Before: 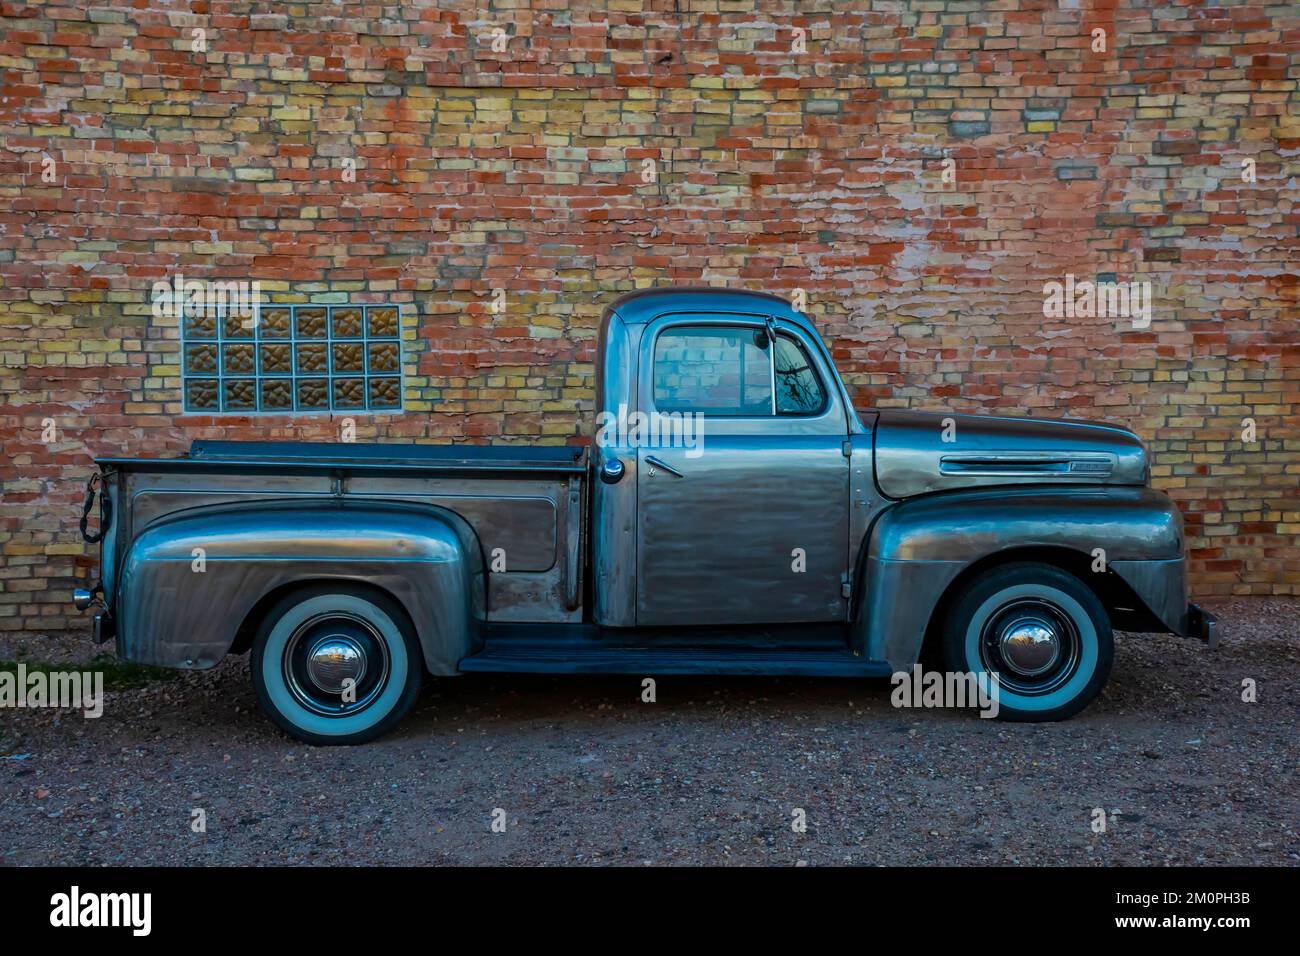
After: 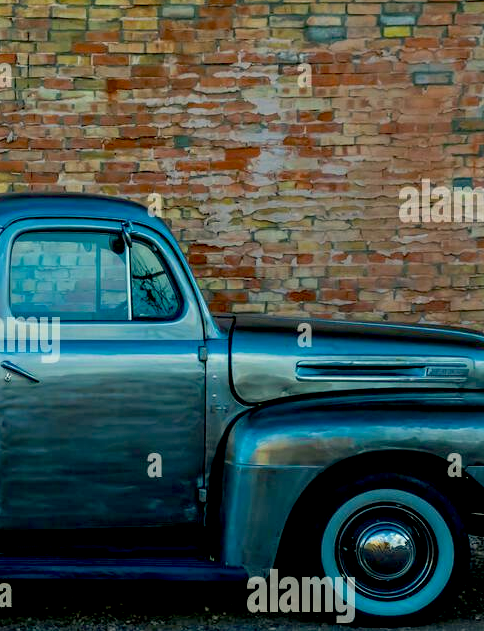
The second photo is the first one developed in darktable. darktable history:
crop and rotate: left 49.56%, top 10.094%, right 13.19%, bottom 23.847%
shadows and highlights: radius 105.97, shadows 23.72, highlights -58.09, low approximation 0.01, soften with gaussian
exposure: black level correction 0.017, exposure -0.008 EV, compensate highlight preservation false
color correction: highlights a* -0.402, highlights b* 9.15, shadows a* -9.24, shadows b* 0.734
